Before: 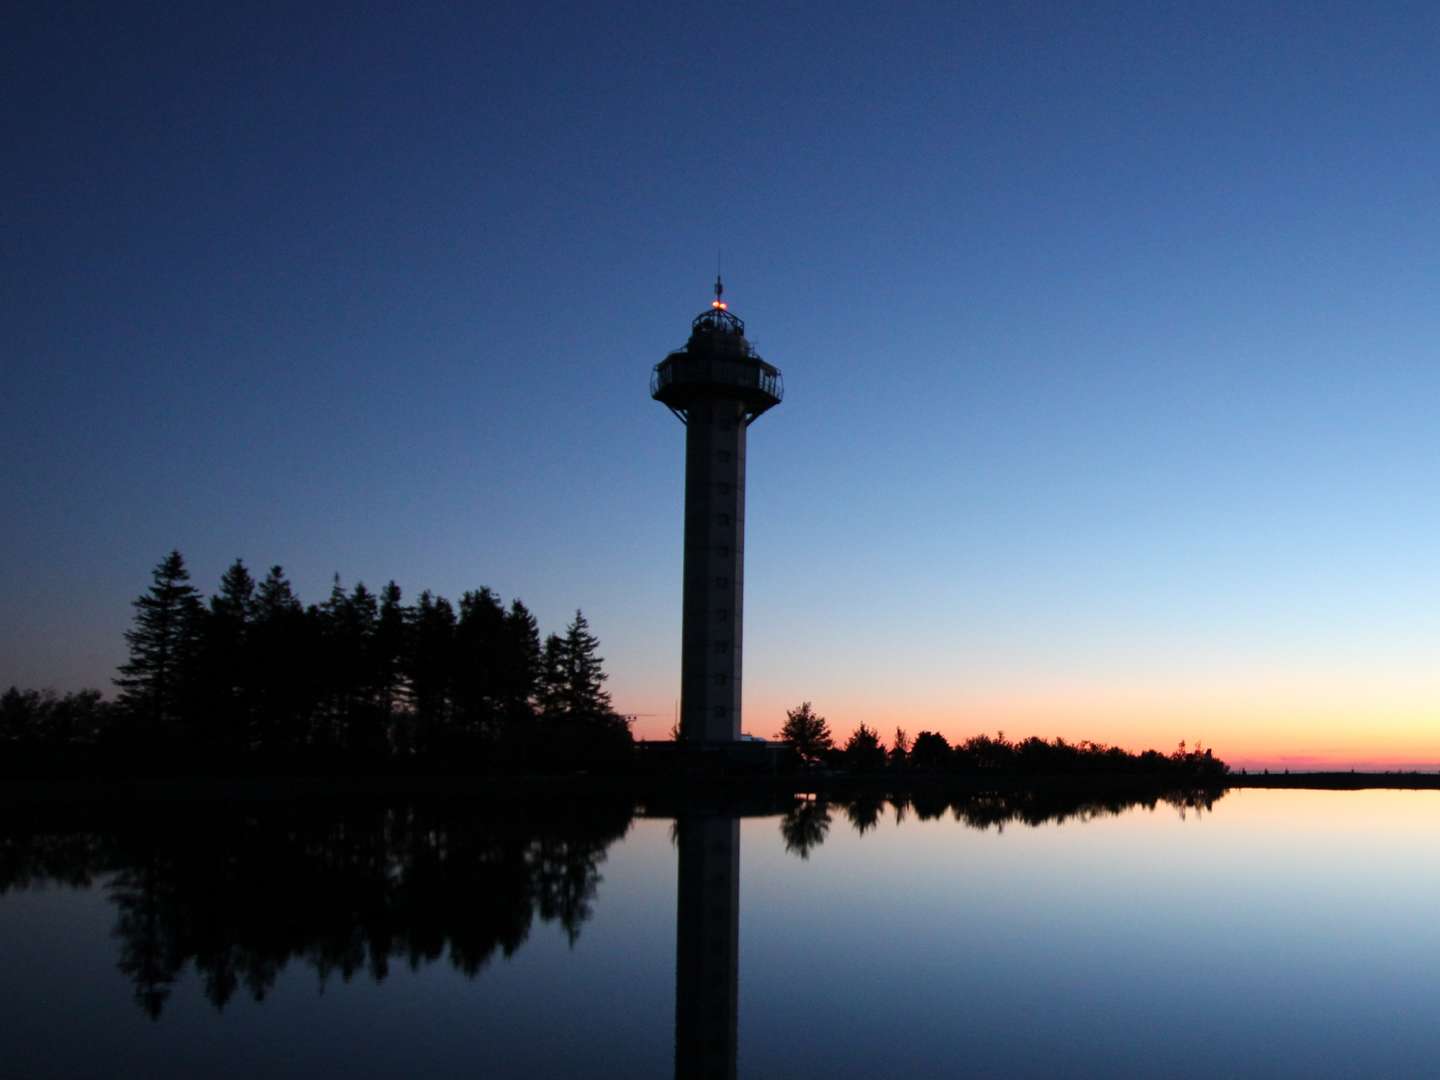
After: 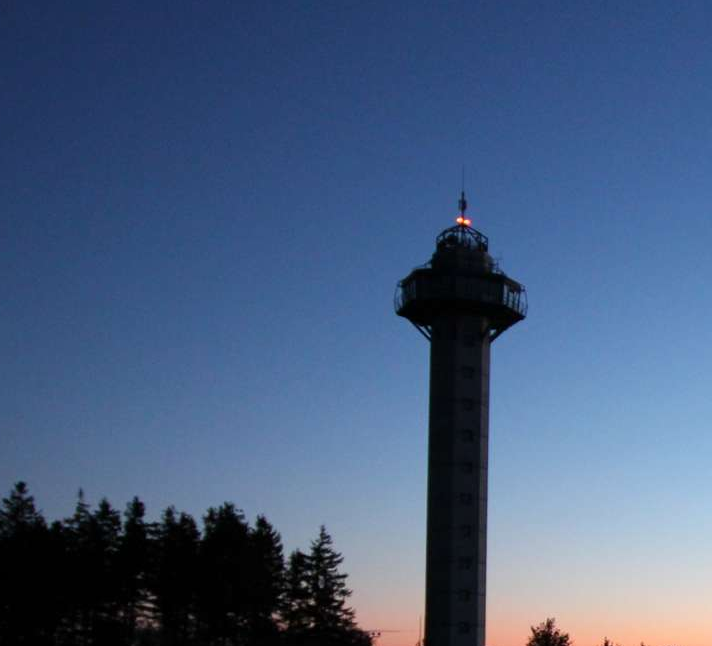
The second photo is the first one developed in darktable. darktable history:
crop: left 17.796%, top 7.827%, right 32.731%, bottom 32.311%
